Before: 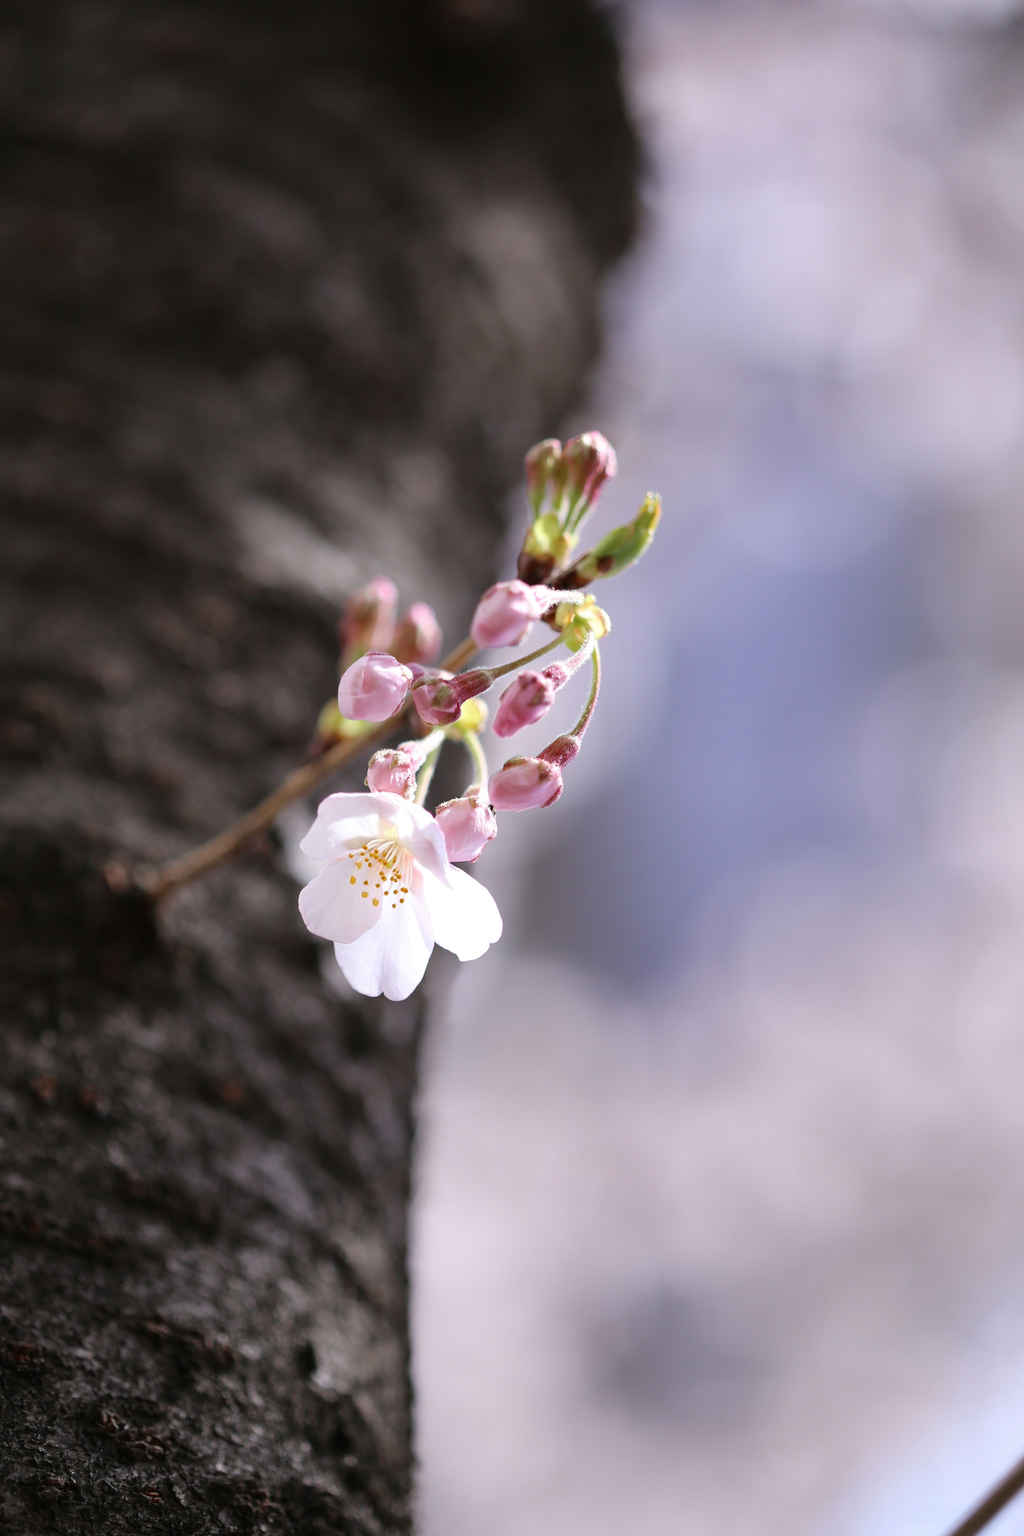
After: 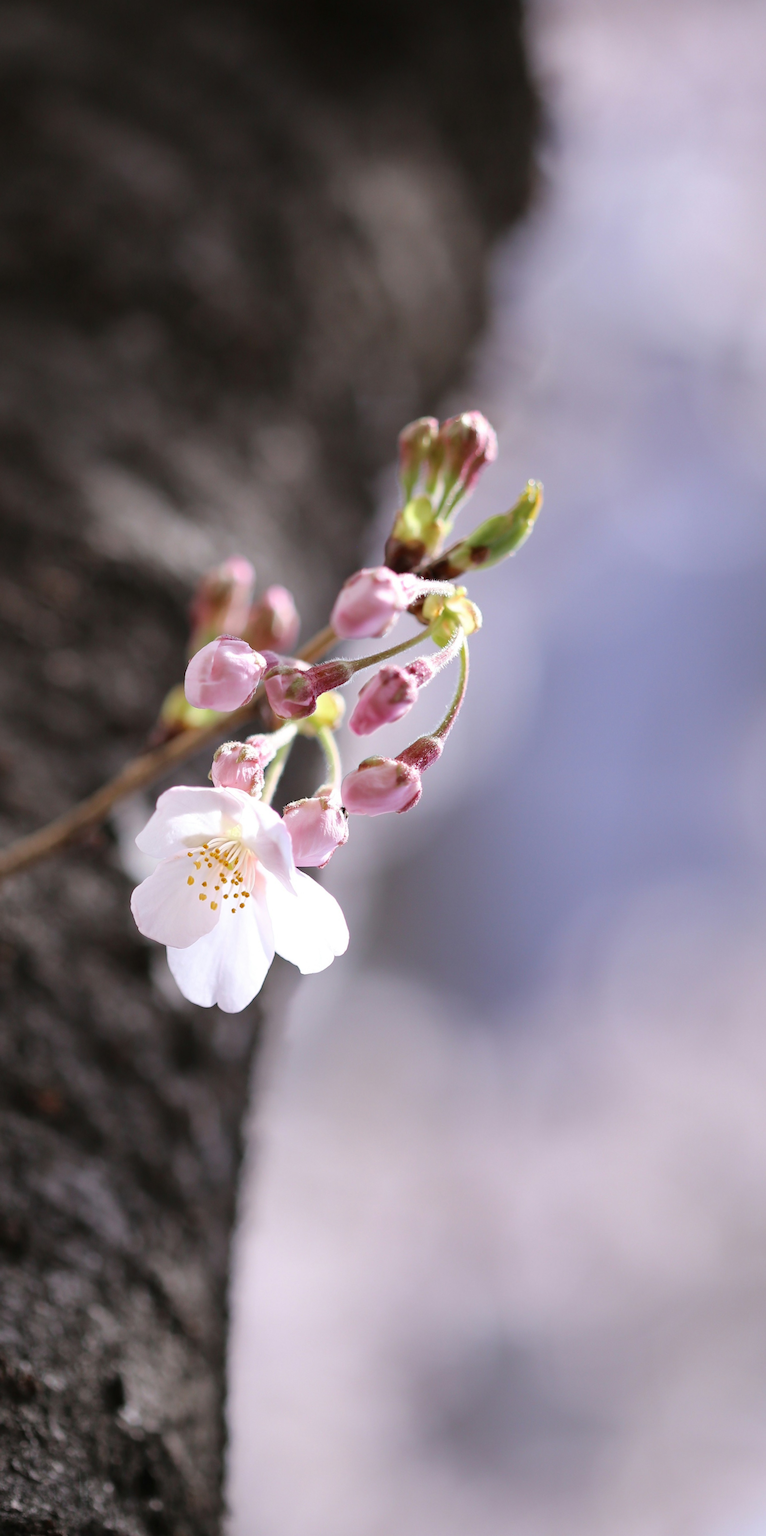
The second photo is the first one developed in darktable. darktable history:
crop and rotate: angle -2.94°, left 14.163%, top 0.034%, right 10.997%, bottom 0.068%
